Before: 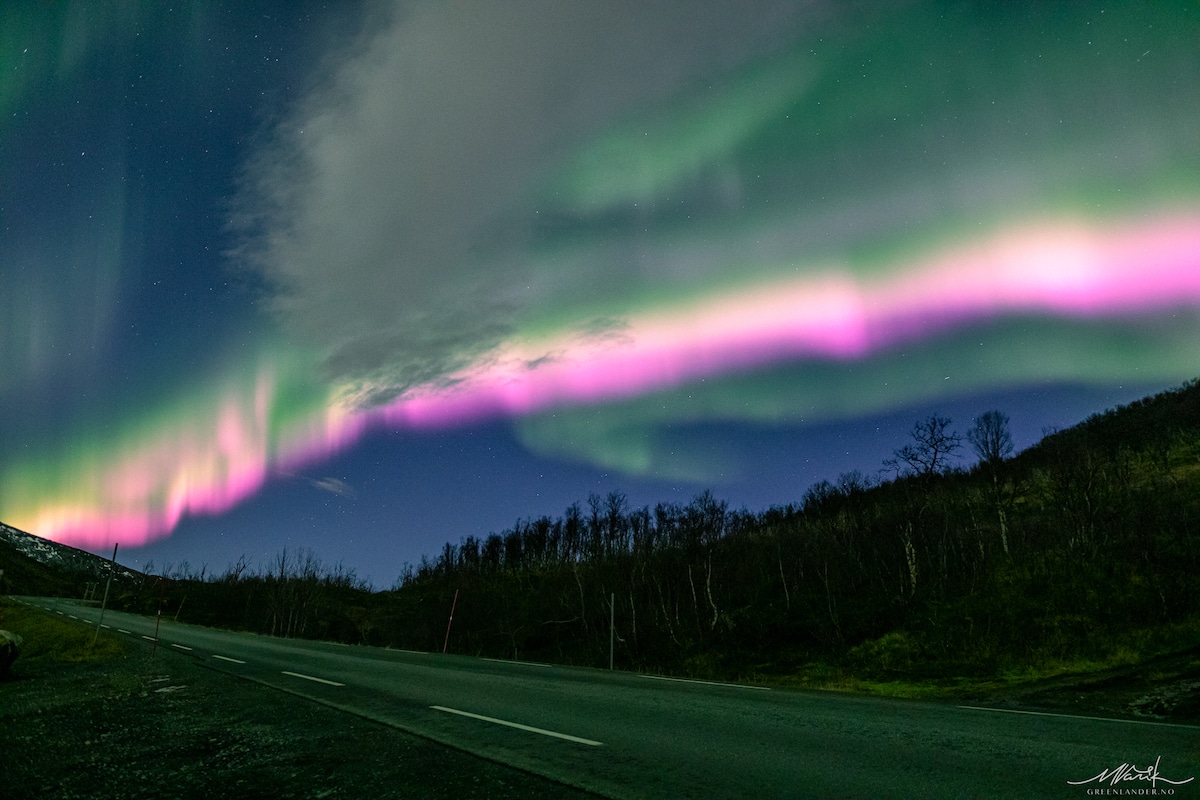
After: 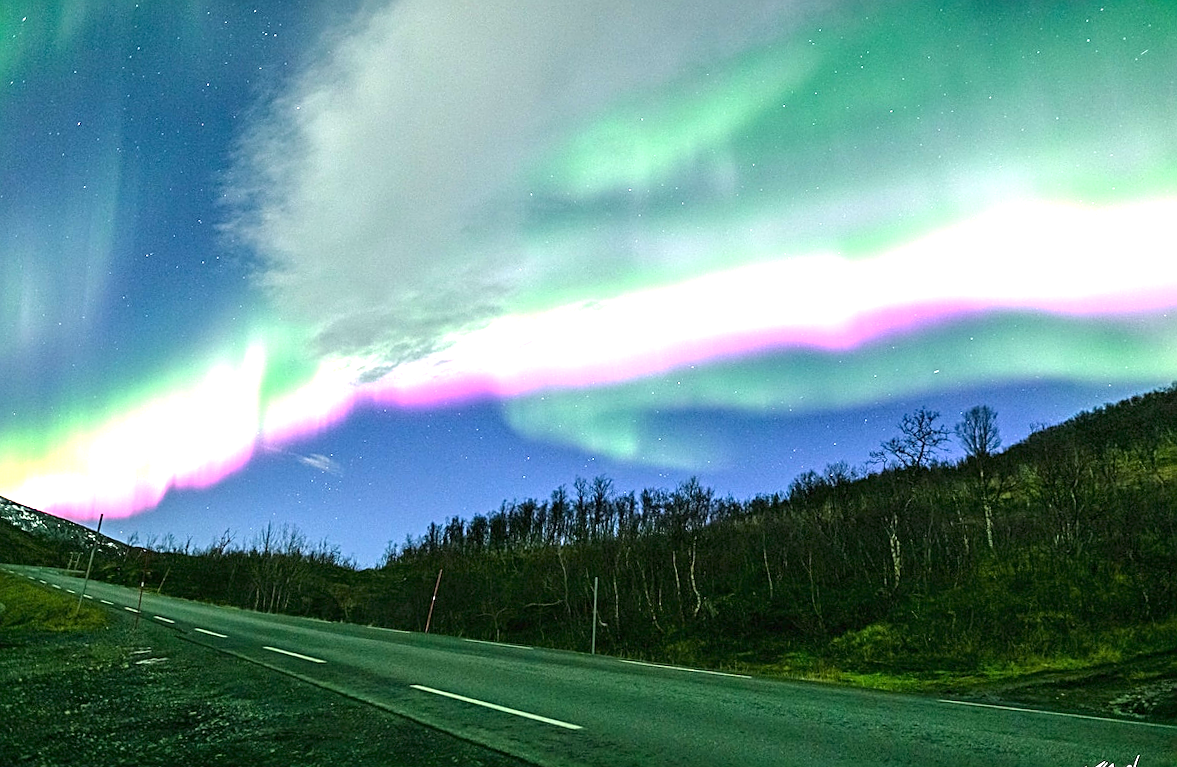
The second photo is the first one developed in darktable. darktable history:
exposure: exposure 2 EV, compensate highlight preservation false
sharpen: on, module defaults
local contrast: mode bilateral grid, contrast 100, coarseness 100, detail 91%, midtone range 0.2
rotate and perspective: rotation 1.57°, crop left 0.018, crop right 0.982, crop top 0.039, crop bottom 0.961
